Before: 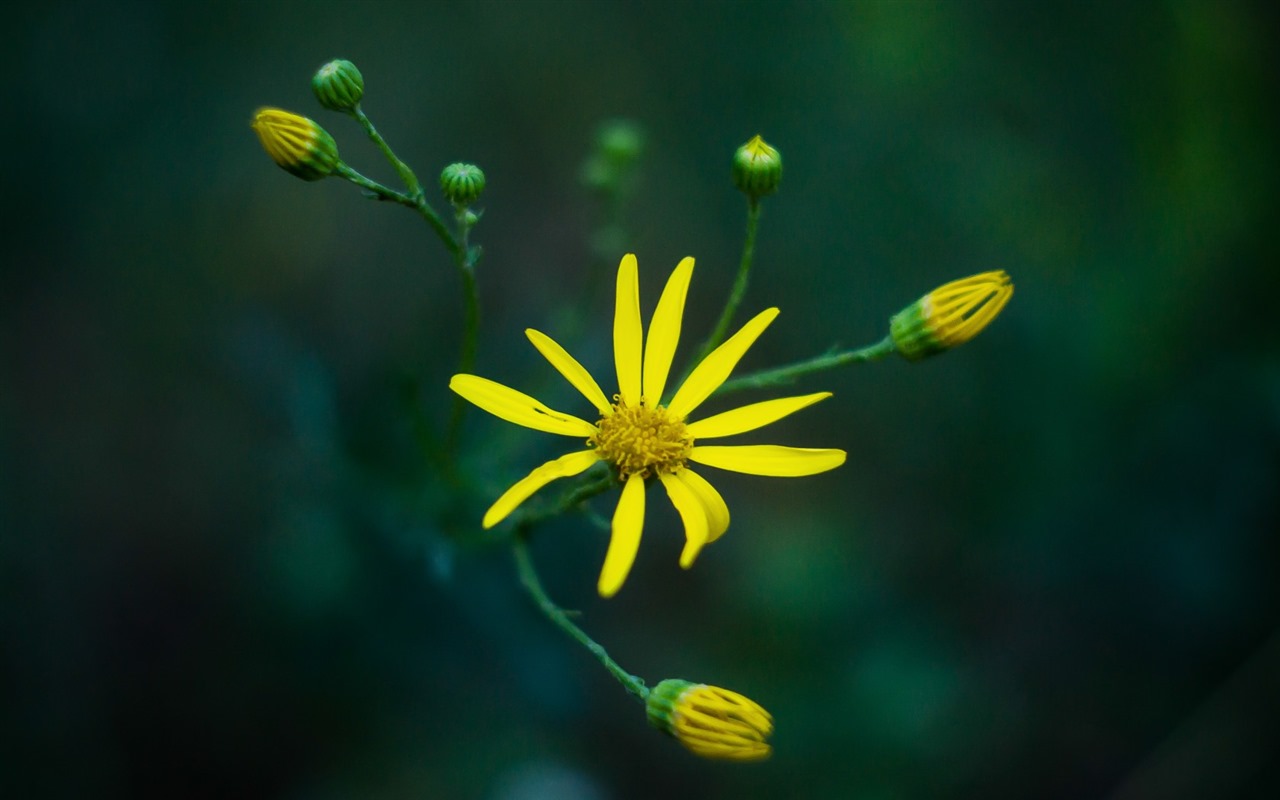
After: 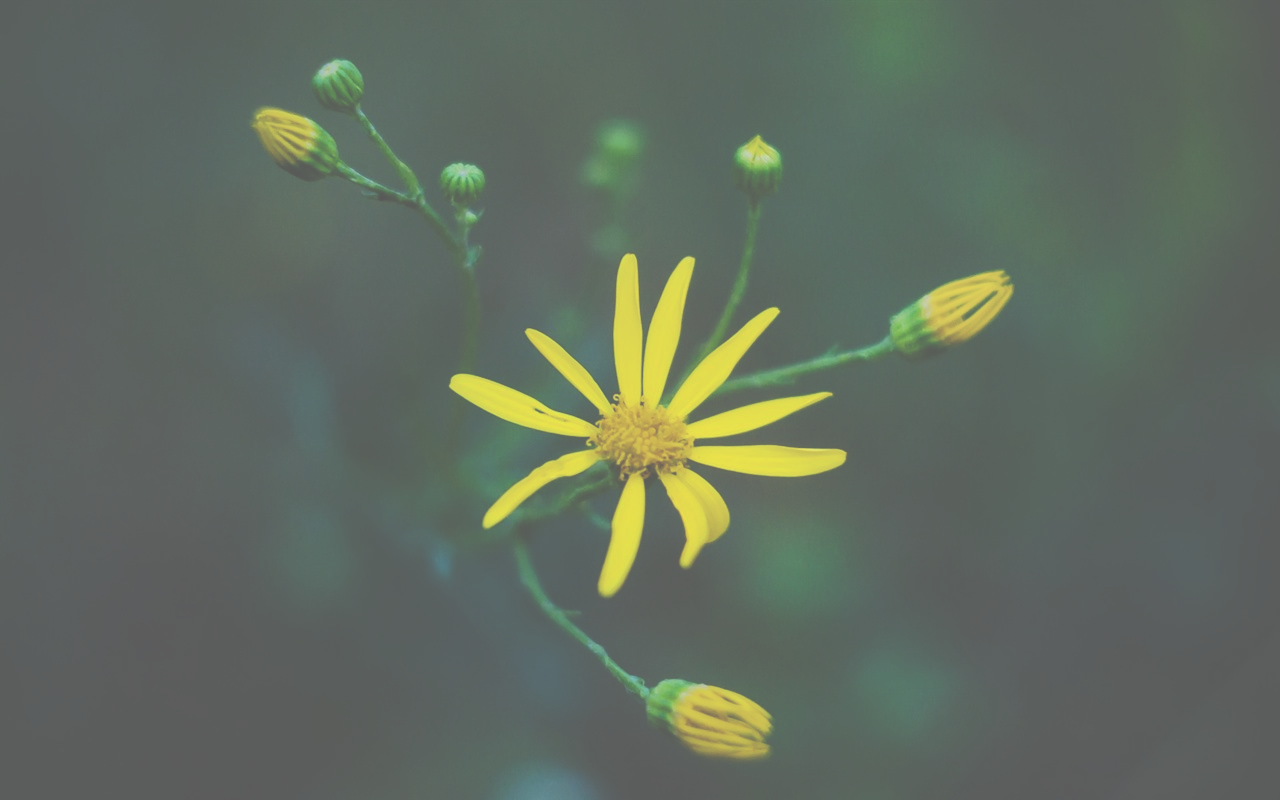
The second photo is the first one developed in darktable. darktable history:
exposure: black level correction -0.086, compensate highlight preservation false
shadows and highlights: shadows 40.04, highlights -59.93
tone curve: curves: ch0 [(0, 0) (0.003, 0.049) (0.011, 0.052) (0.025, 0.061) (0.044, 0.08) (0.069, 0.101) (0.1, 0.119) (0.136, 0.139) (0.177, 0.172) (0.224, 0.222) (0.277, 0.292) (0.335, 0.367) (0.399, 0.444) (0.468, 0.538) (0.543, 0.623) (0.623, 0.713) (0.709, 0.784) (0.801, 0.844) (0.898, 0.916) (1, 1)], preserve colors none
